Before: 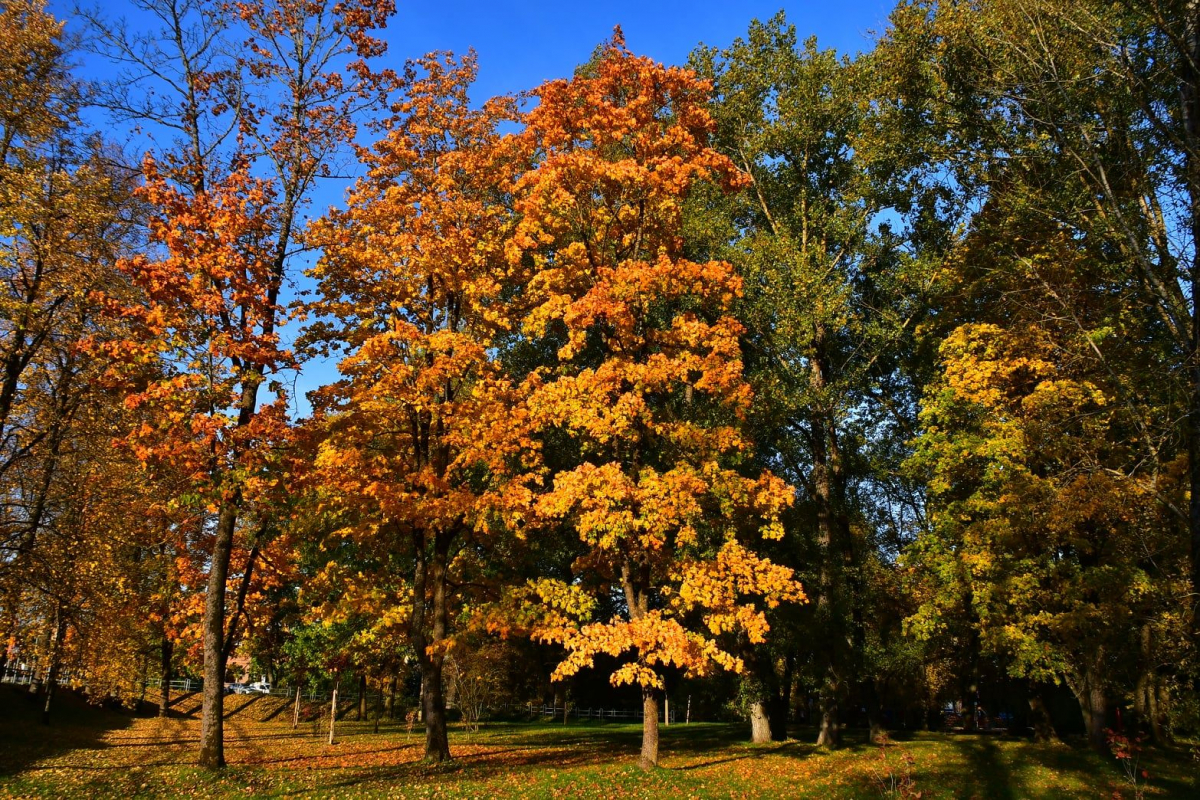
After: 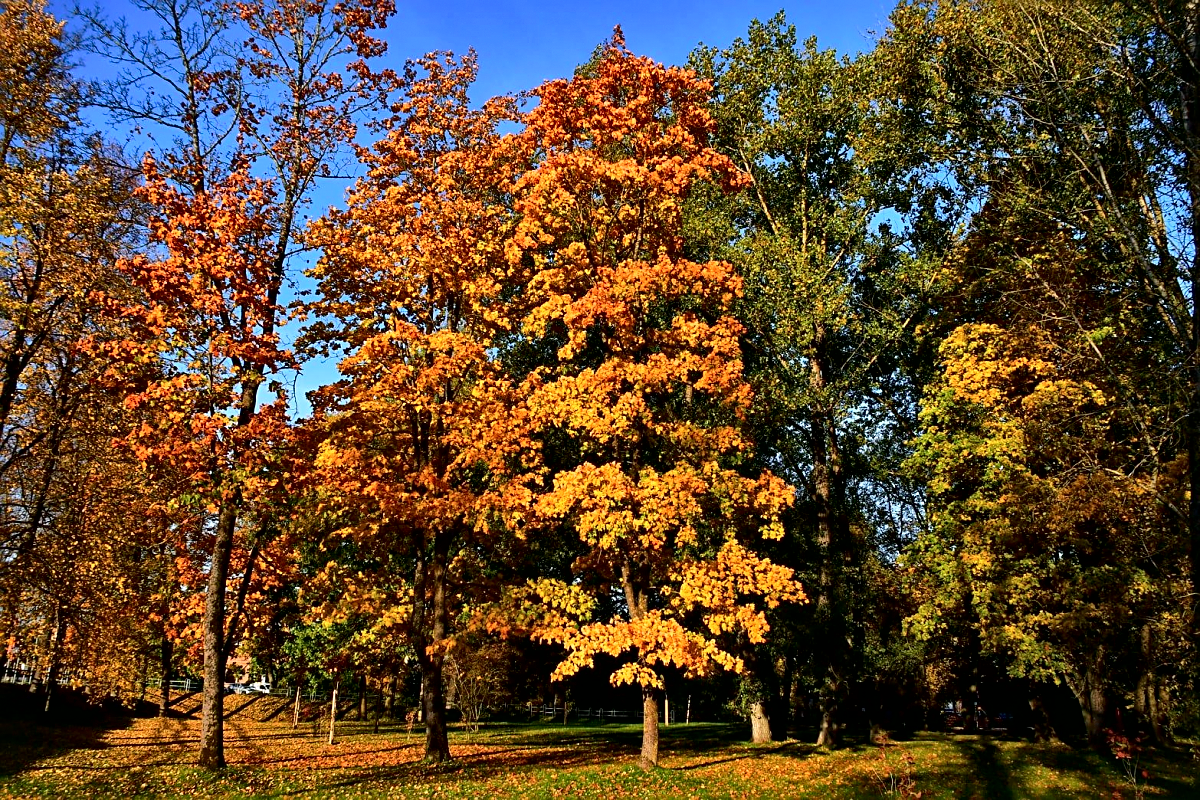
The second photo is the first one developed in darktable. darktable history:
exposure: black level correction 0.001, compensate highlight preservation false
tone curve: curves: ch0 [(0, 0.01) (0.037, 0.032) (0.131, 0.108) (0.275, 0.258) (0.483, 0.512) (0.61, 0.661) (0.696, 0.742) (0.792, 0.834) (0.911, 0.936) (0.997, 0.995)]; ch1 [(0, 0) (0.308, 0.29) (0.425, 0.411) (0.503, 0.502) (0.551, 0.563) (0.683, 0.706) (0.746, 0.77) (1, 1)]; ch2 [(0, 0) (0.246, 0.233) (0.36, 0.352) (0.415, 0.415) (0.485, 0.487) (0.502, 0.502) (0.525, 0.523) (0.545, 0.552) (0.587, 0.6) (0.636, 0.652) (0.711, 0.729) (0.845, 0.855) (0.998, 0.977)], color space Lab, independent channels, preserve colors none
sharpen: on, module defaults
local contrast: mode bilateral grid, contrast 20, coarseness 50, detail 171%, midtone range 0.2
